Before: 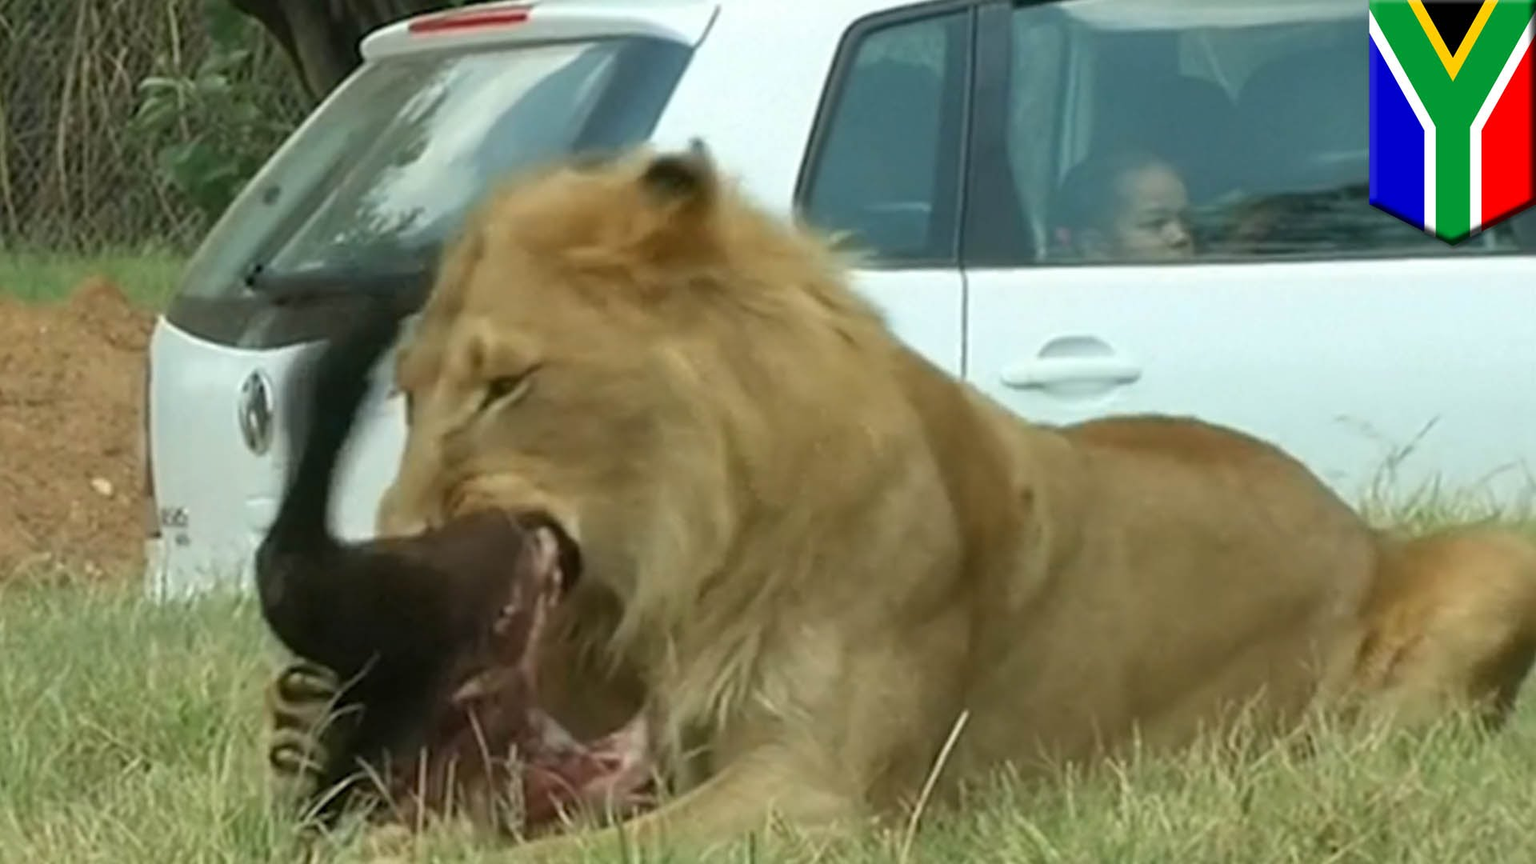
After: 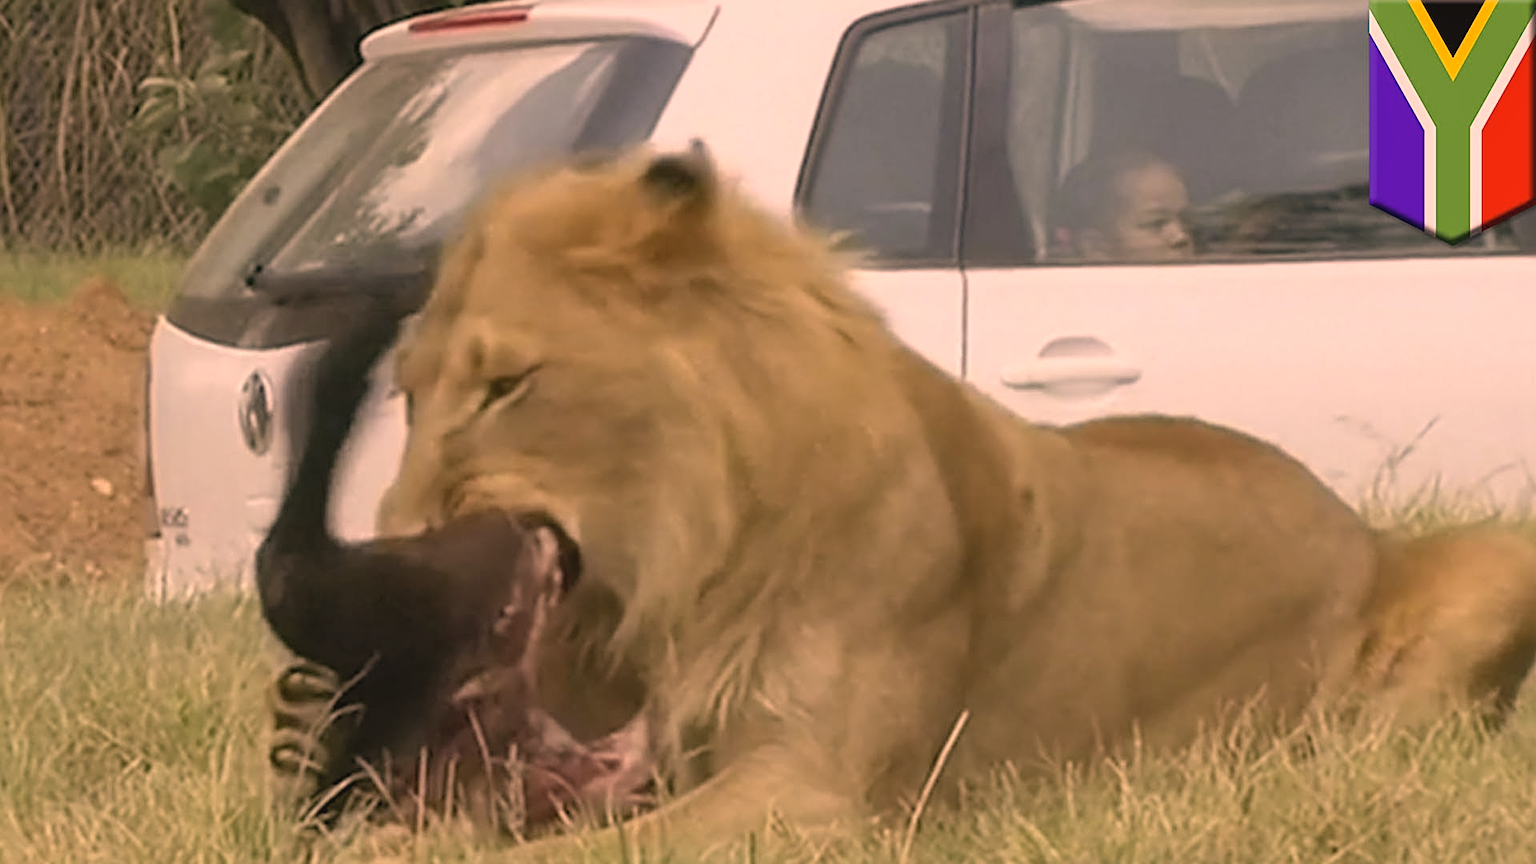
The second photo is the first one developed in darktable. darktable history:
contrast brightness saturation: contrast -0.1, brightness 0.05, saturation 0.08
sharpen: on, module defaults
local contrast: highlights 61%, shadows 106%, detail 107%, midtone range 0.529
color correction: highlights a* 40, highlights b* 40, saturation 0.69
white balance: red 0.954, blue 1.079
